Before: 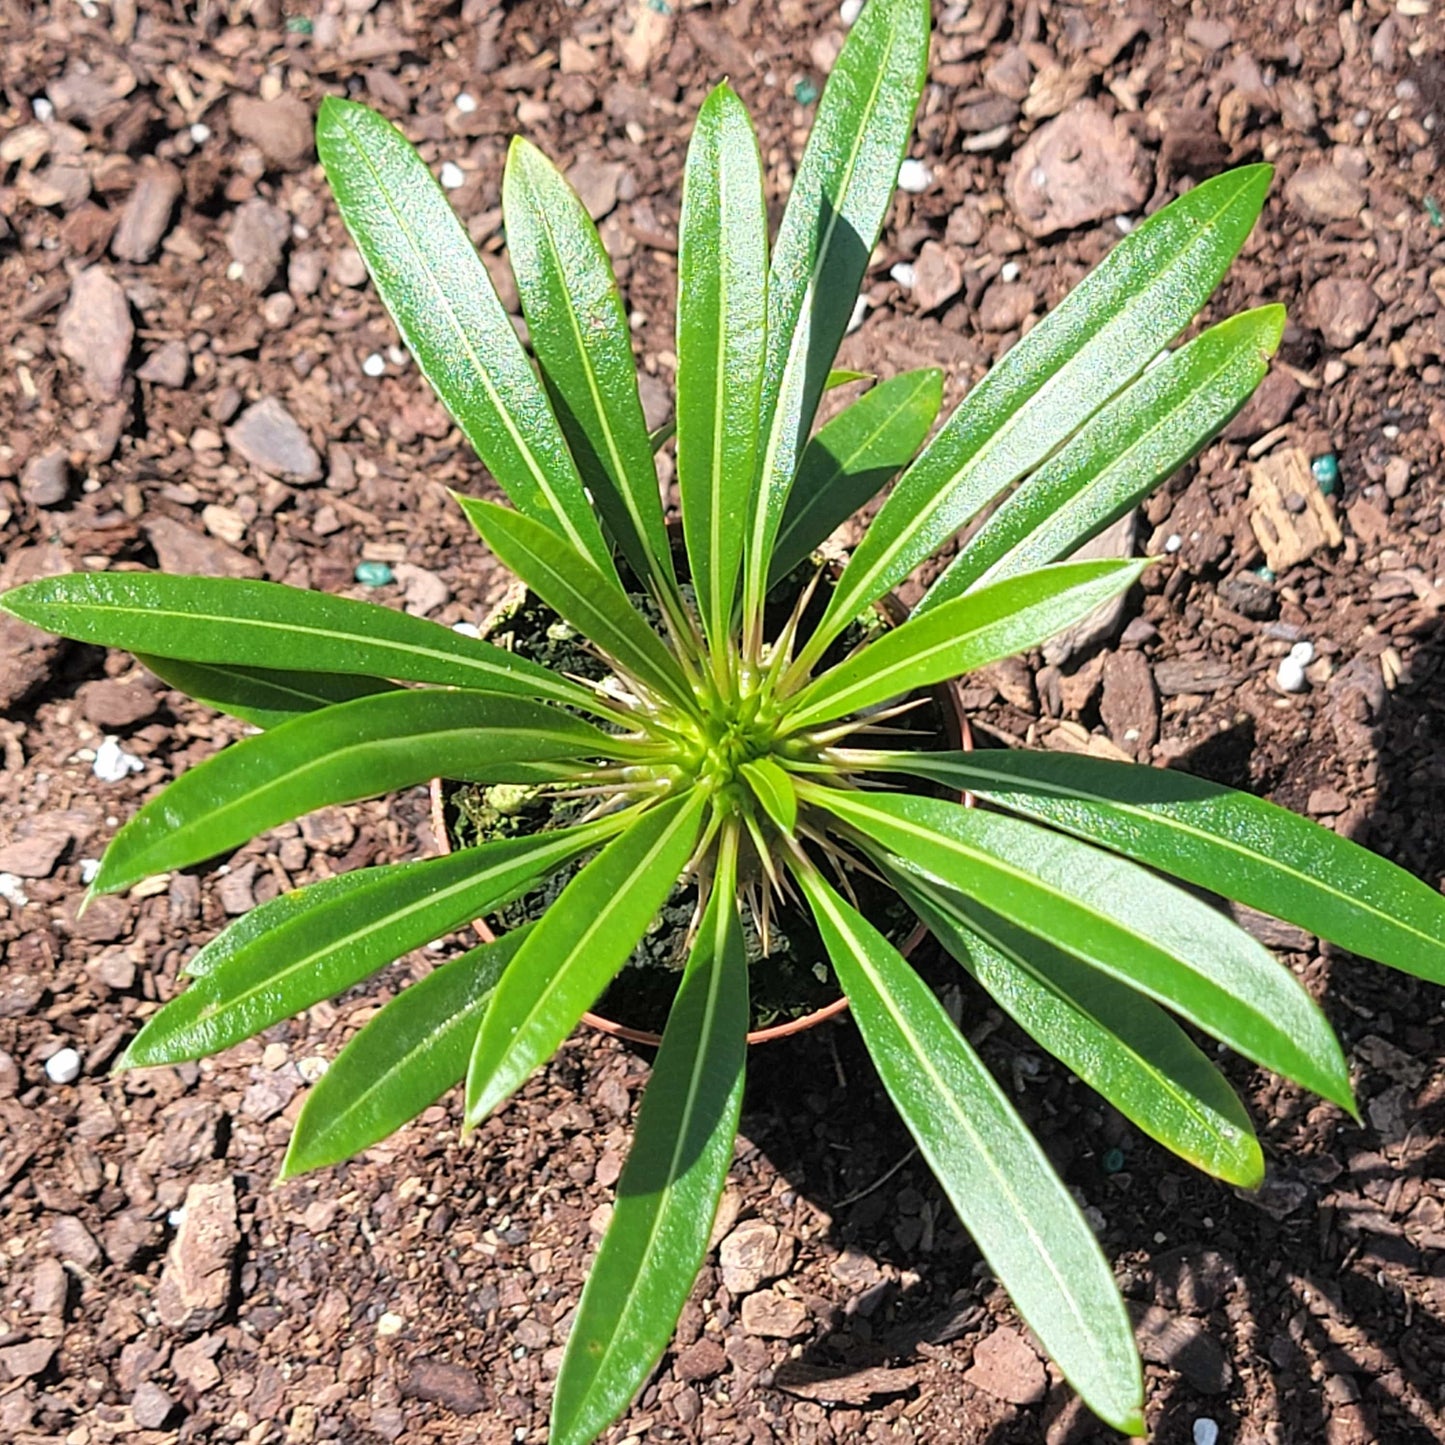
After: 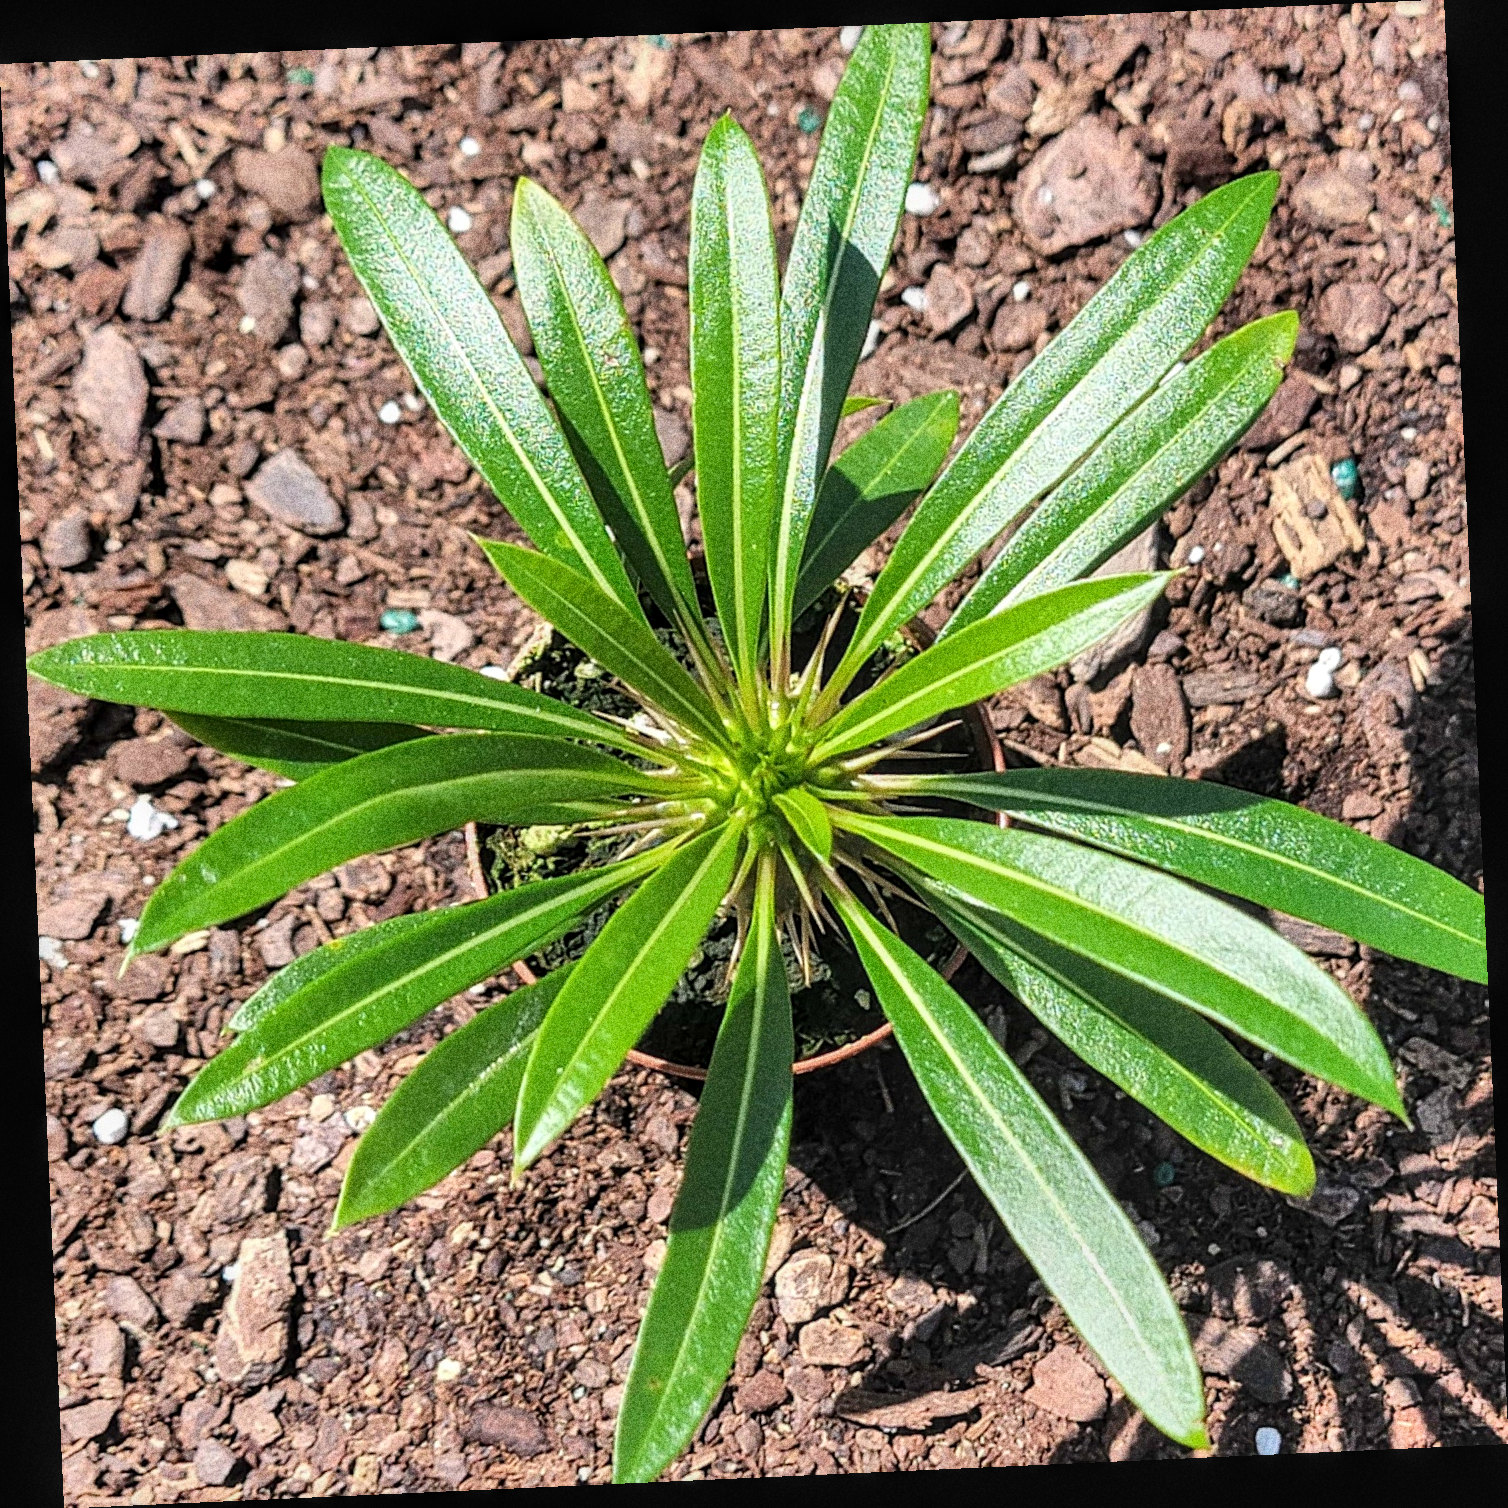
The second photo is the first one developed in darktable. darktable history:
rotate and perspective: rotation -2.56°, automatic cropping off
local contrast: on, module defaults
shadows and highlights: radius 264.75, soften with gaussian
grain: coarseness 10.62 ISO, strength 55.56%
